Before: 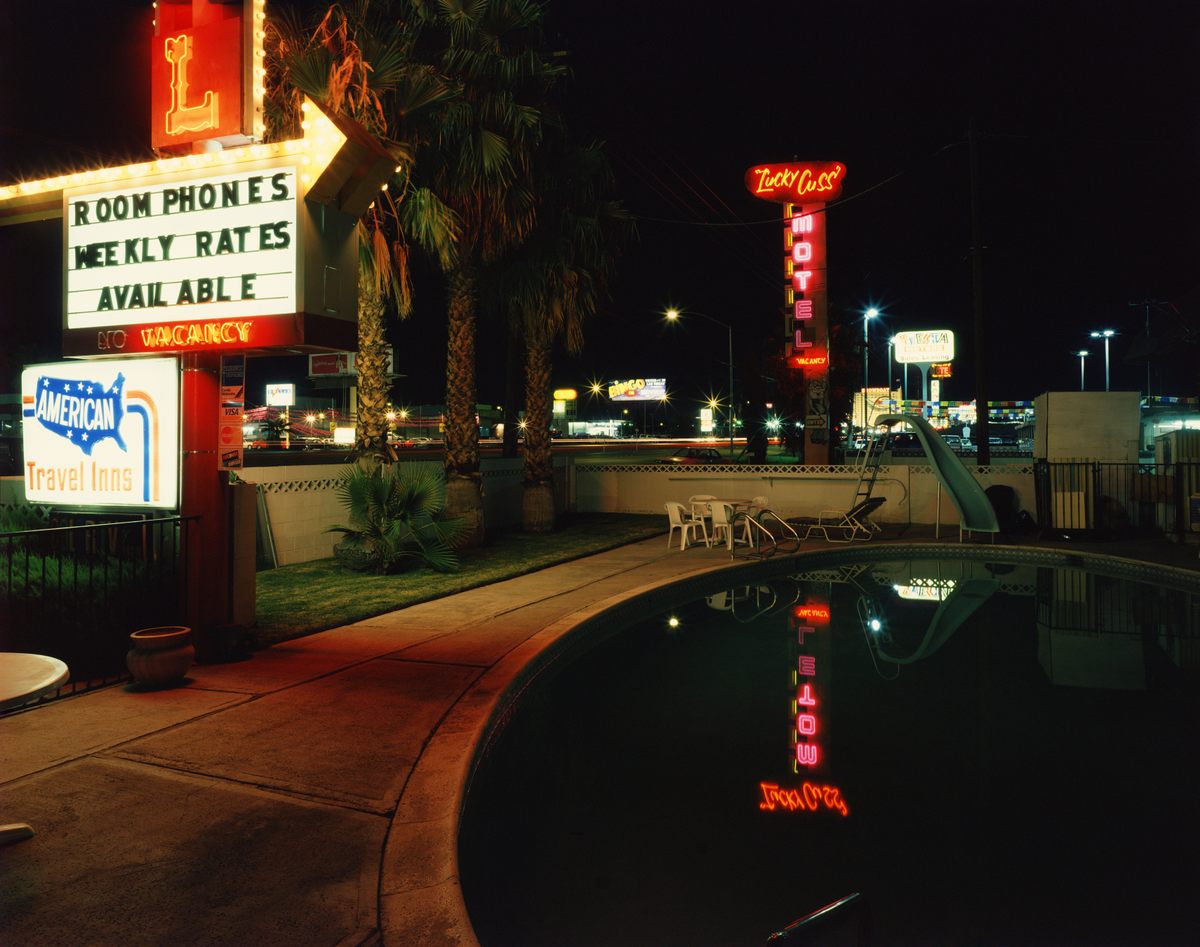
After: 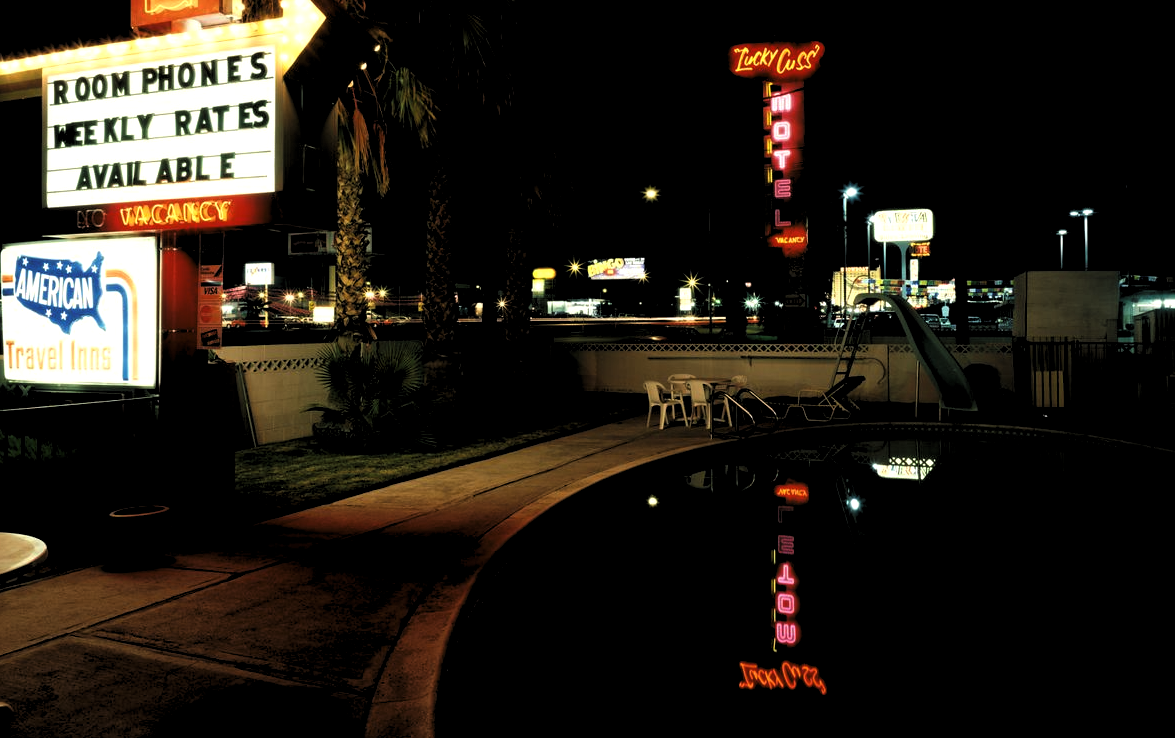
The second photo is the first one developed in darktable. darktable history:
levels: levels [0.182, 0.542, 0.902]
crop and rotate: left 1.814%, top 12.818%, right 0.25%, bottom 9.225%
